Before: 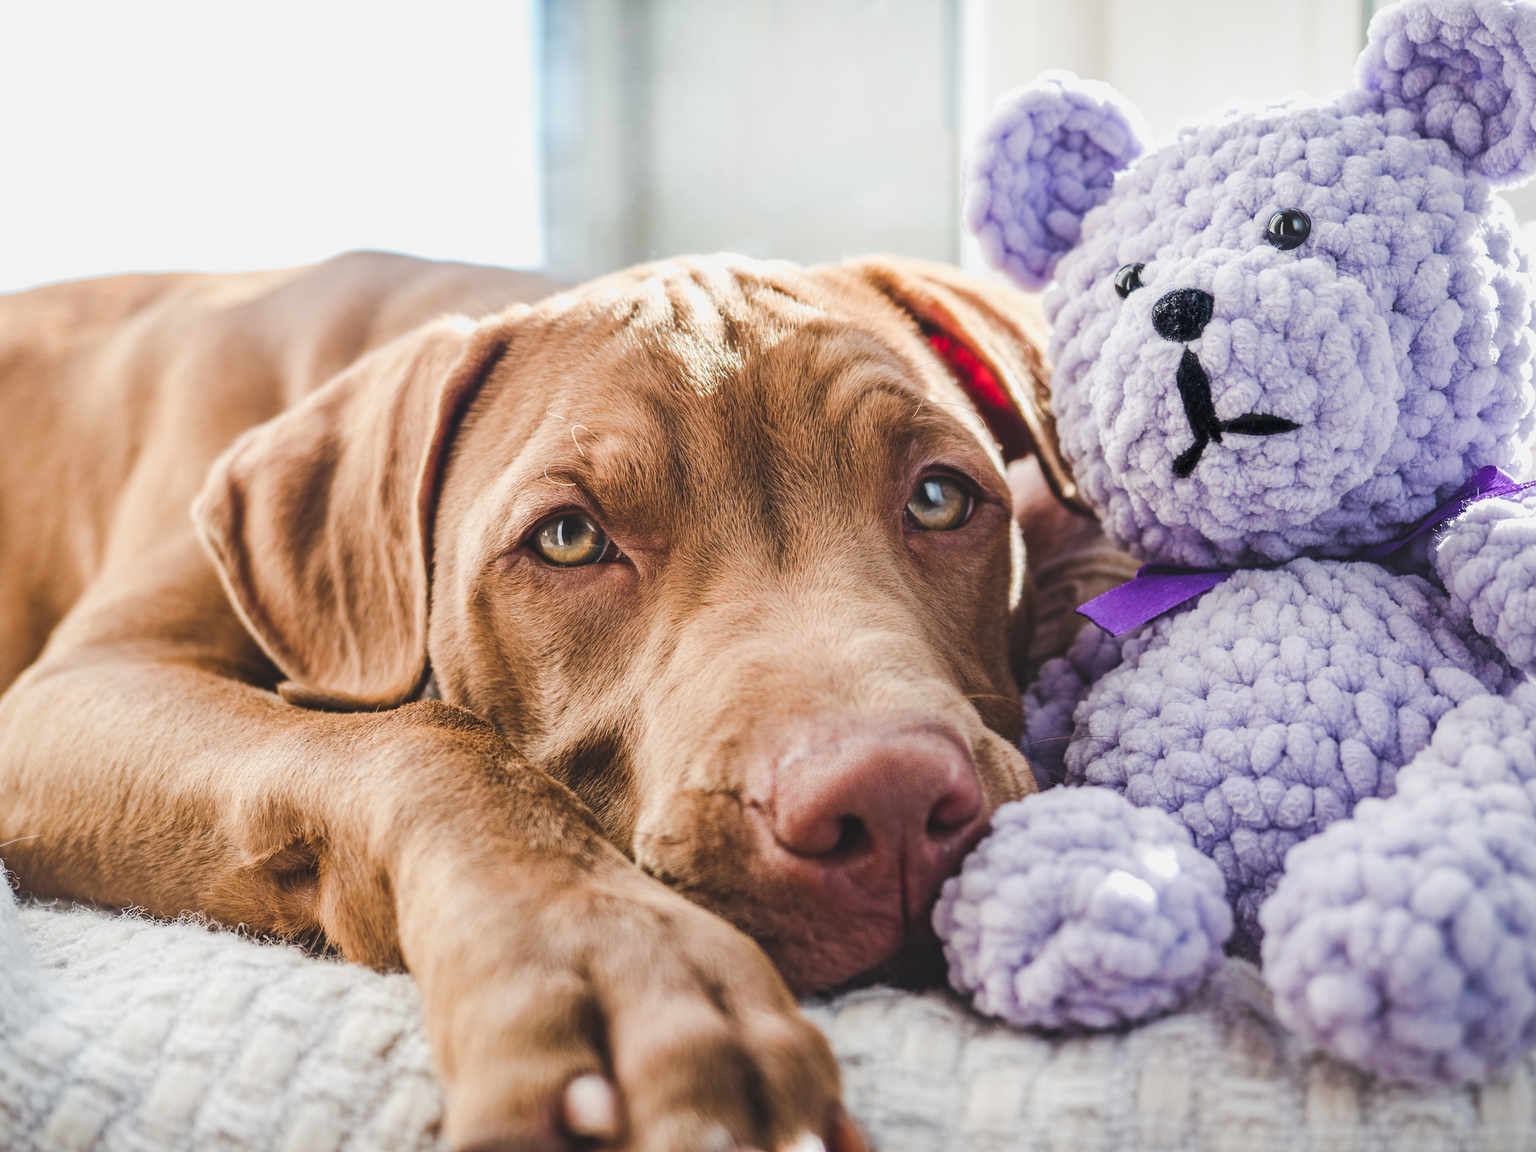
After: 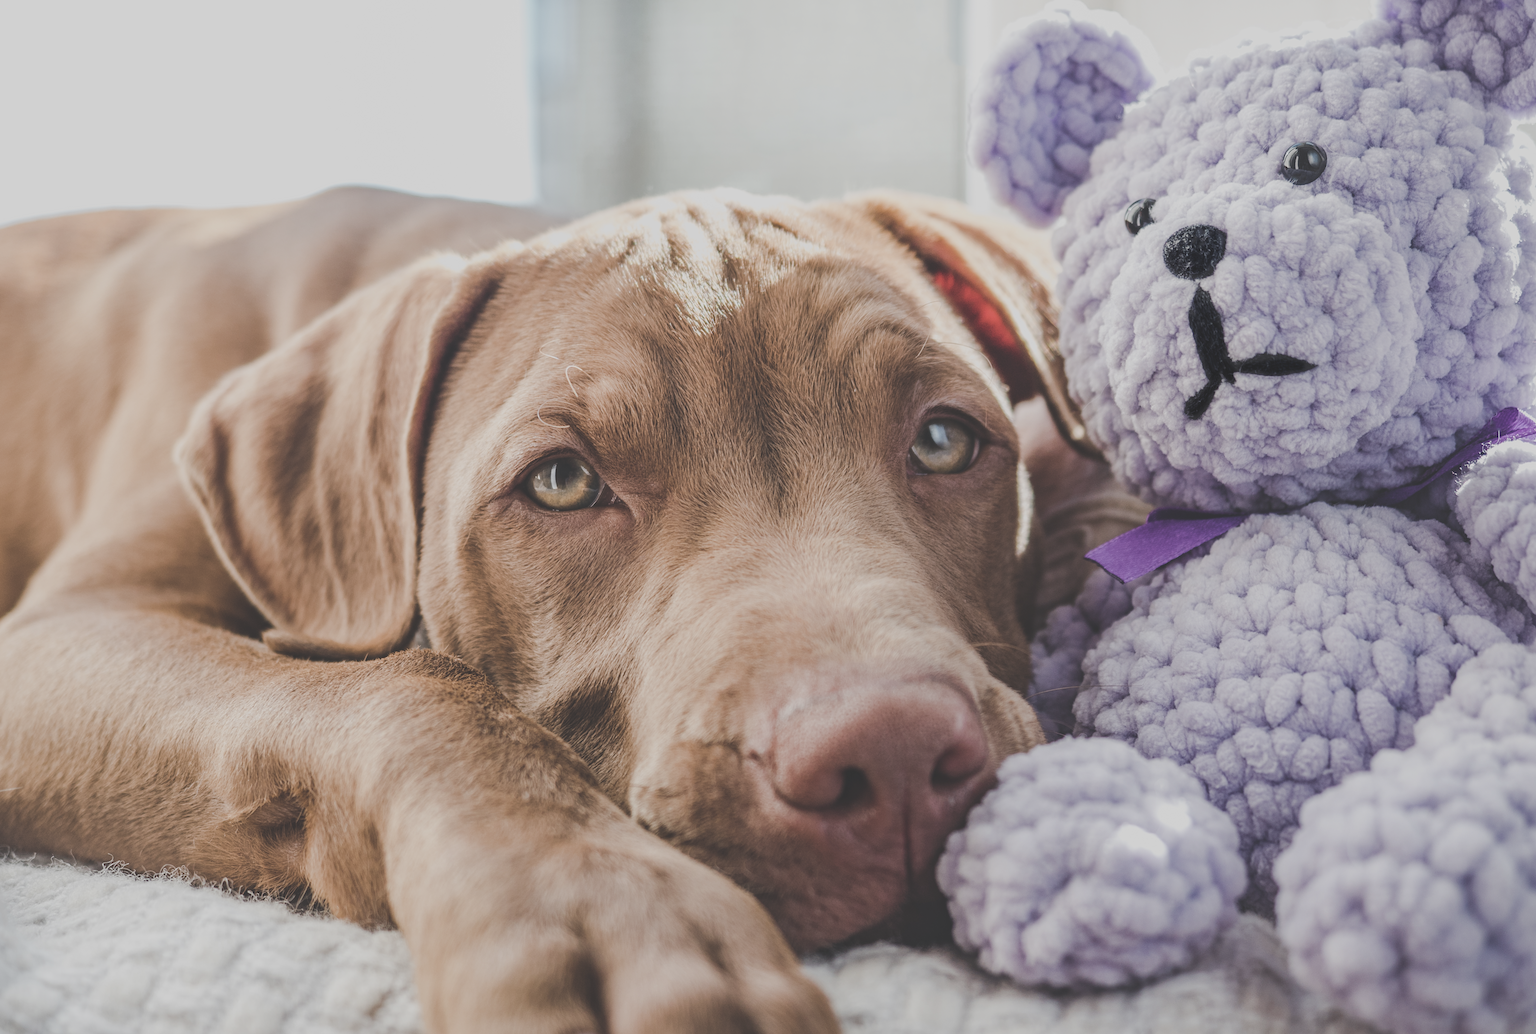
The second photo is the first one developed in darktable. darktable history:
crop: left 1.507%, top 6.147%, right 1.379%, bottom 6.637%
contrast brightness saturation: contrast -0.26, saturation -0.43
